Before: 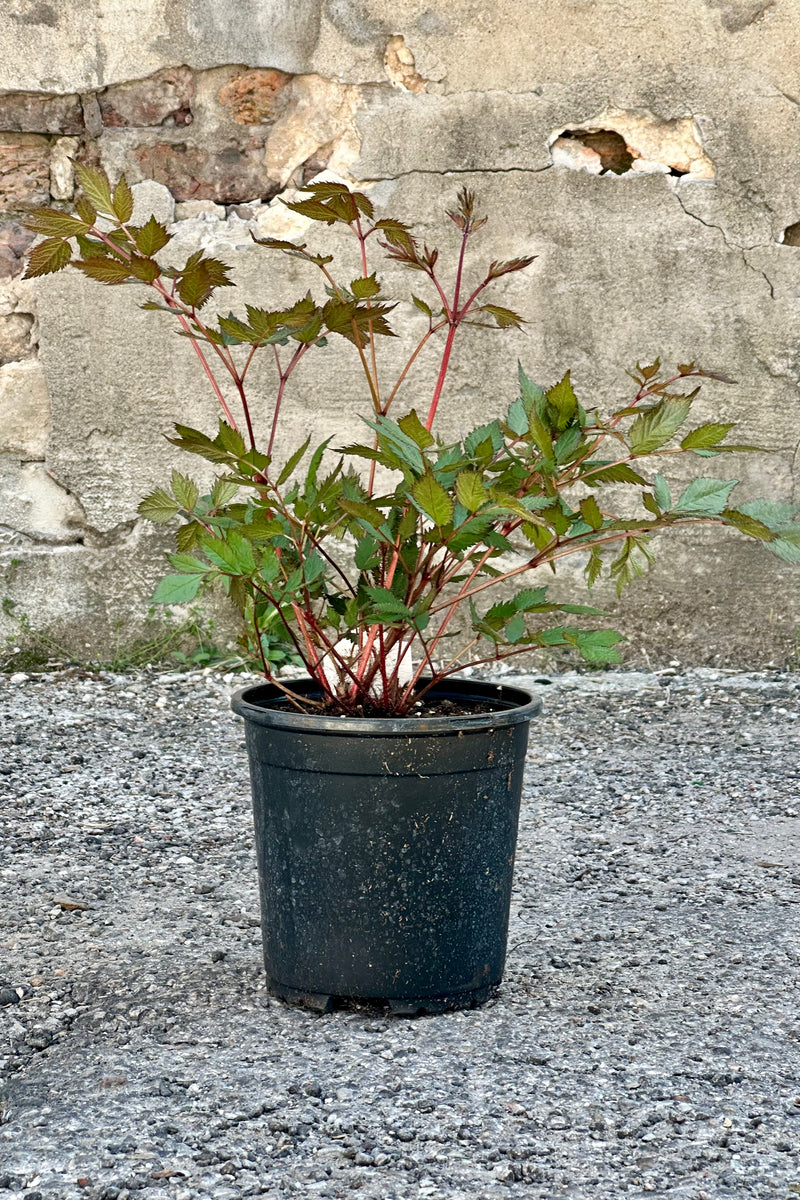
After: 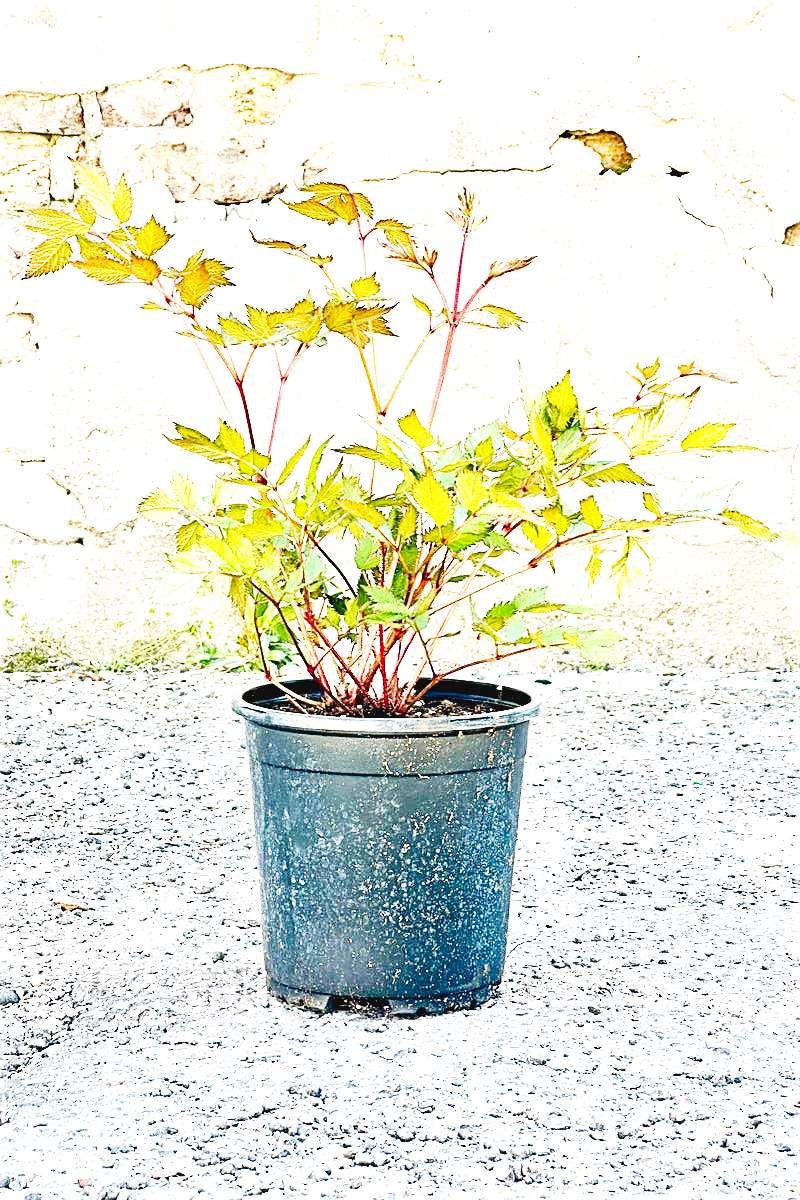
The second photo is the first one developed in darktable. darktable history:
tone curve: curves: ch0 [(0, 0.039) (0.113, 0.081) (0.204, 0.204) (0.498, 0.608) (0.709, 0.819) (0.984, 0.961)]; ch1 [(0, 0) (0.172, 0.123) (0.317, 0.272) (0.414, 0.382) (0.476, 0.479) (0.505, 0.501) (0.528, 0.54) (0.618, 0.647) (0.709, 0.764) (1, 1)]; ch2 [(0, 0) (0.411, 0.424) (0.492, 0.502) (0.521, 0.513) (0.537, 0.57) (0.686, 0.638) (1, 1)], preserve colors none
contrast brightness saturation: brightness 0.095, saturation 0.192
color correction: highlights b* -0.059, saturation 0.864
exposure: black level correction 0, exposure 2.103 EV, compensate highlight preservation false
sharpen: on, module defaults
color balance rgb: highlights gain › chroma 0.111%, highlights gain › hue 332.02°, linear chroma grading › global chroma 8.976%, perceptual saturation grading › global saturation -1.592%, perceptual saturation grading › highlights -7.146%, perceptual saturation grading › mid-tones 8.061%, perceptual saturation grading › shadows 4.358%, perceptual brilliance grading › global brilliance -5.364%, perceptual brilliance grading › highlights 24.837%, perceptual brilliance grading › mid-tones 6.877%, perceptual brilliance grading › shadows -4.938%, global vibrance 20%
